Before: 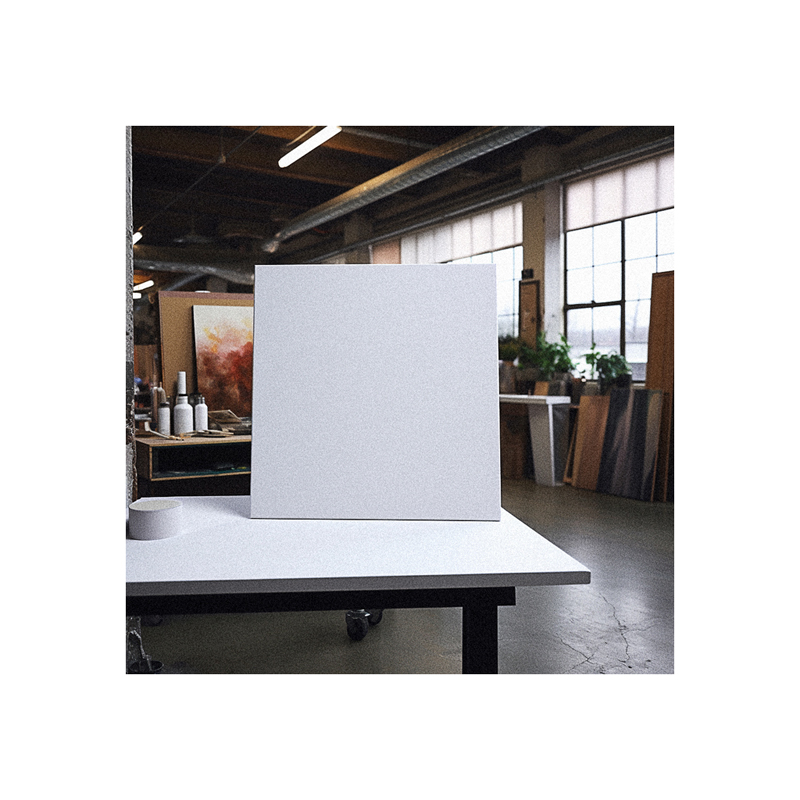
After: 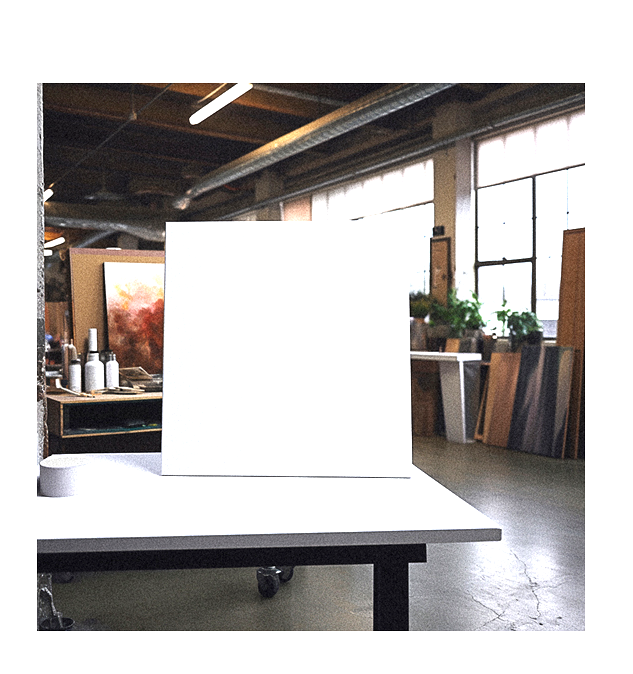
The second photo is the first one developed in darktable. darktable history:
crop: left 11.225%, top 5.381%, right 9.565%, bottom 10.314%
exposure: black level correction 0, exposure 1 EV, compensate exposure bias true, compensate highlight preservation false
